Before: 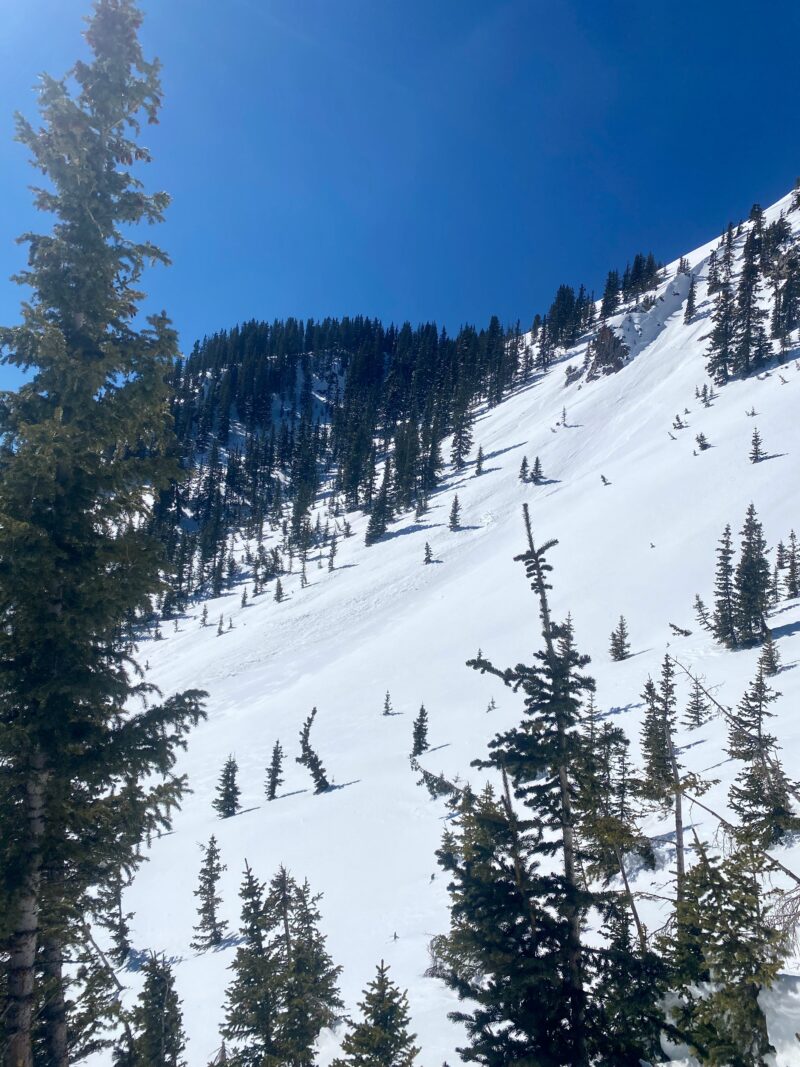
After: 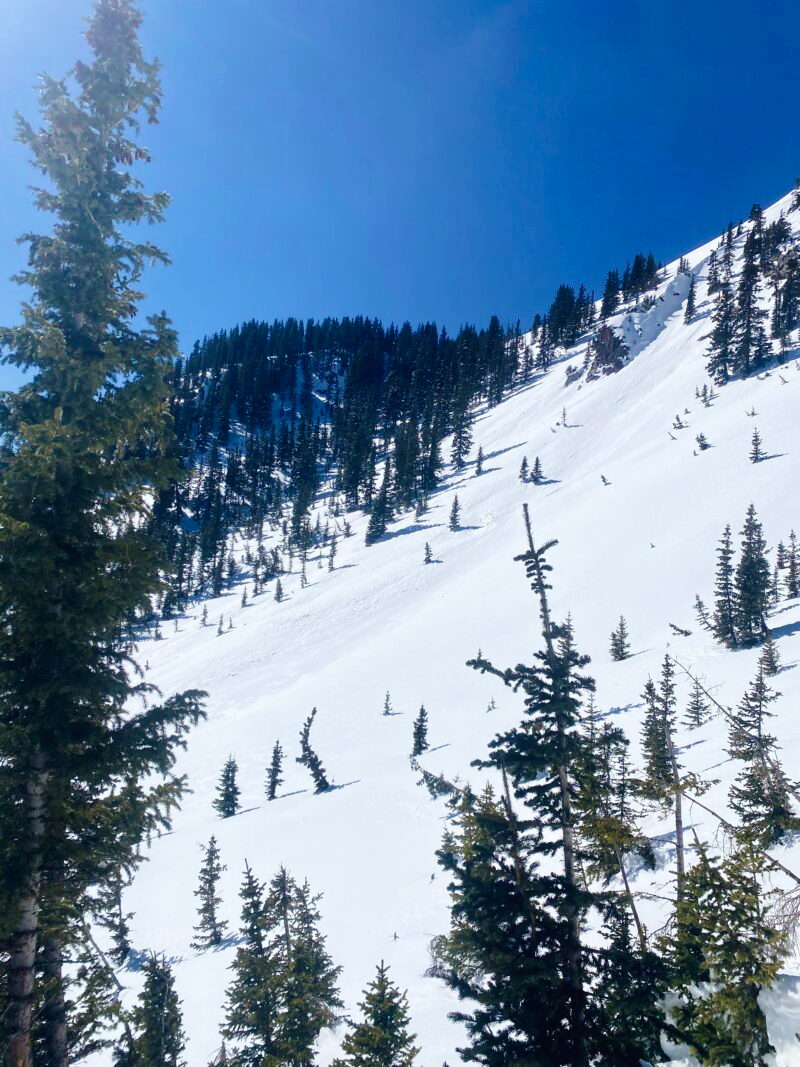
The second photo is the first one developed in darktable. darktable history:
velvia: on, module defaults
tone curve: curves: ch0 [(0, 0) (0.003, 0.015) (0.011, 0.019) (0.025, 0.026) (0.044, 0.041) (0.069, 0.057) (0.1, 0.085) (0.136, 0.116) (0.177, 0.158) (0.224, 0.215) (0.277, 0.286) (0.335, 0.367) (0.399, 0.452) (0.468, 0.534) (0.543, 0.612) (0.623, 0.698) (0.709, 0.775) (0.801, 0.858) (0.898, 0.928) (1, 1)], preserve colors none
